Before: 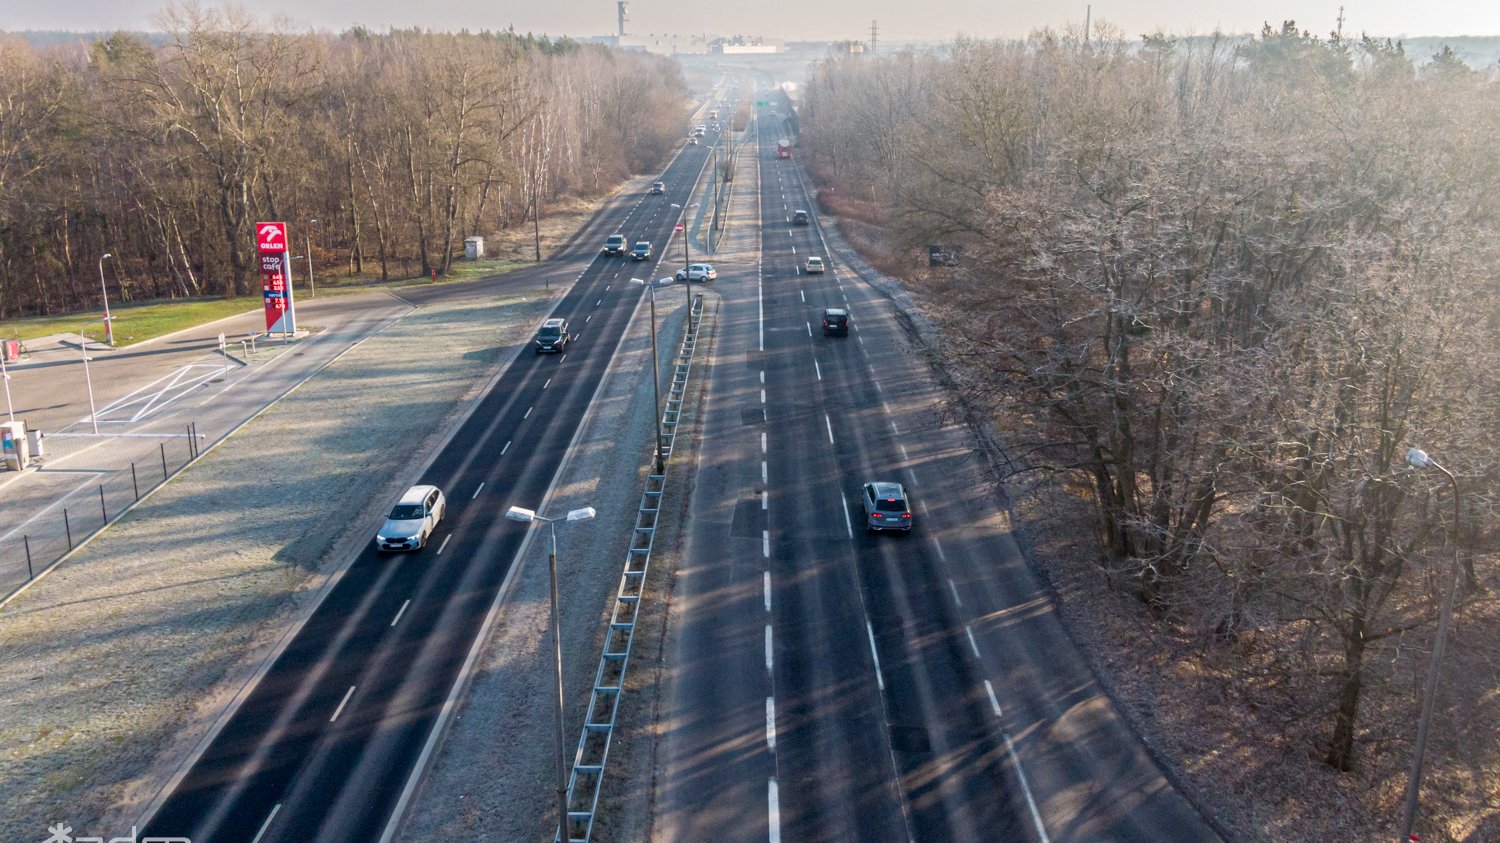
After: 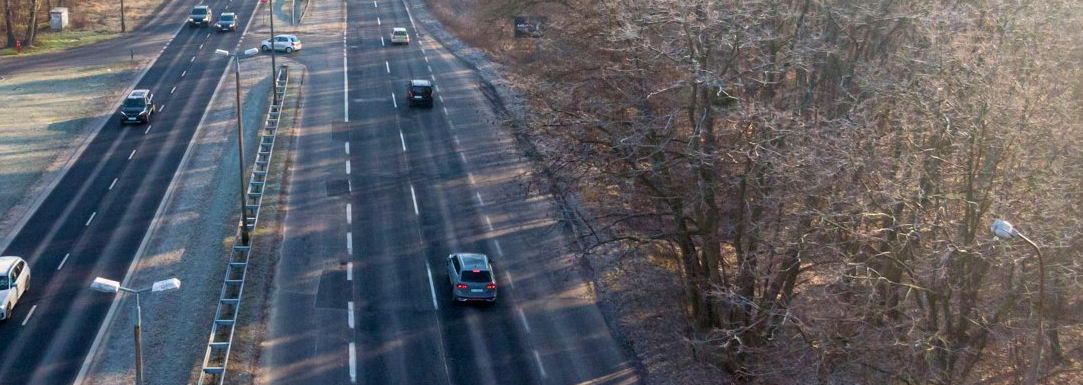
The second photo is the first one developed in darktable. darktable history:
crop and rotate: left 27.743%, top 27.231%, bottom 27.057%
velvia: on, module defaults
